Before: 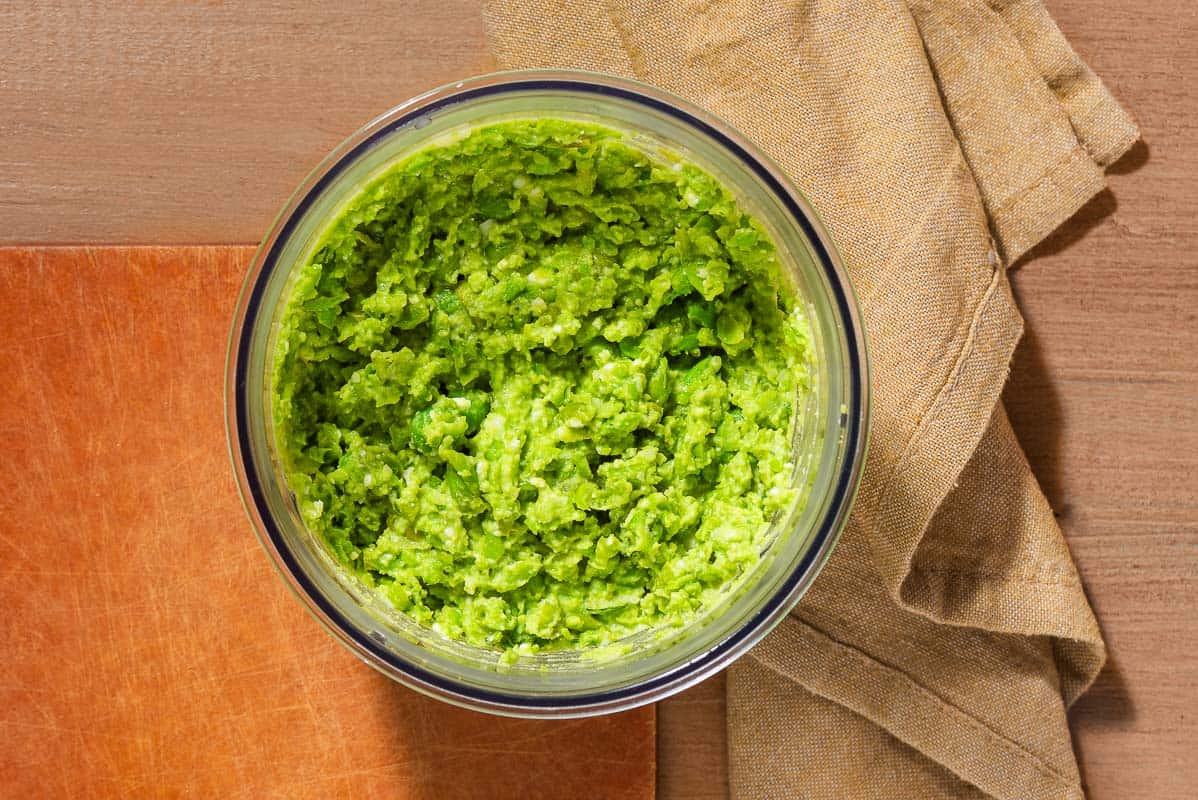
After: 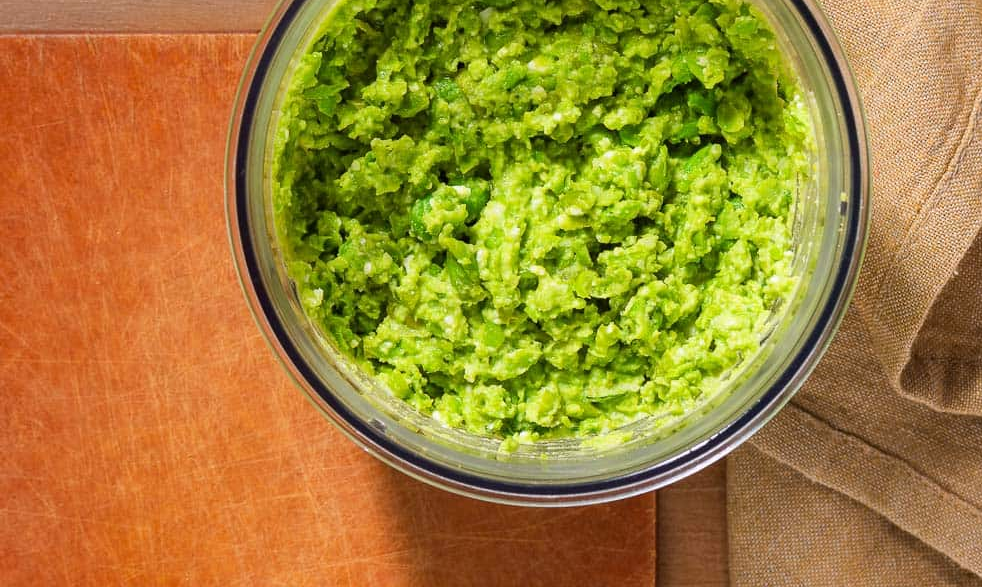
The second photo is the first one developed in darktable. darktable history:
white balance: red 1.009, blue 1.027
crop: top 26.531%, right 17.959%
